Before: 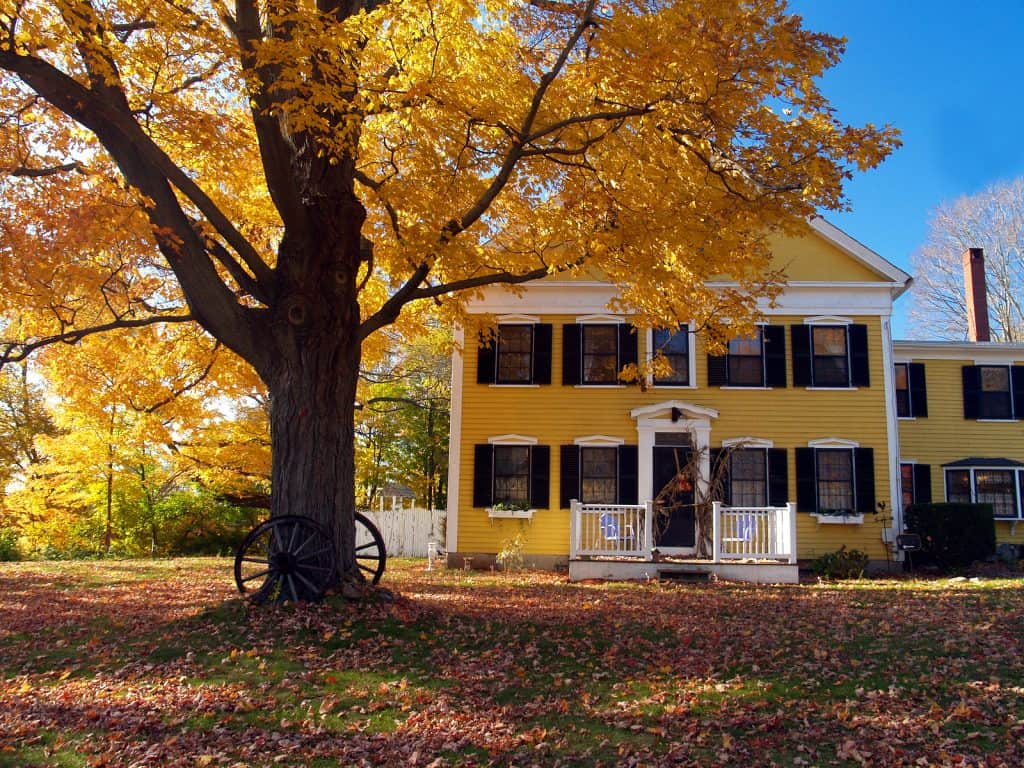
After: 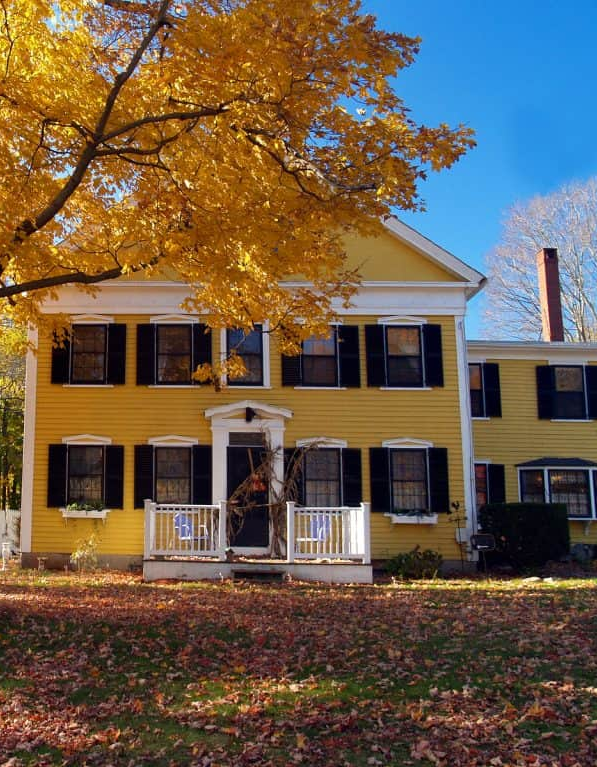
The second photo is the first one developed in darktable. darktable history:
crop: left 41.611%
